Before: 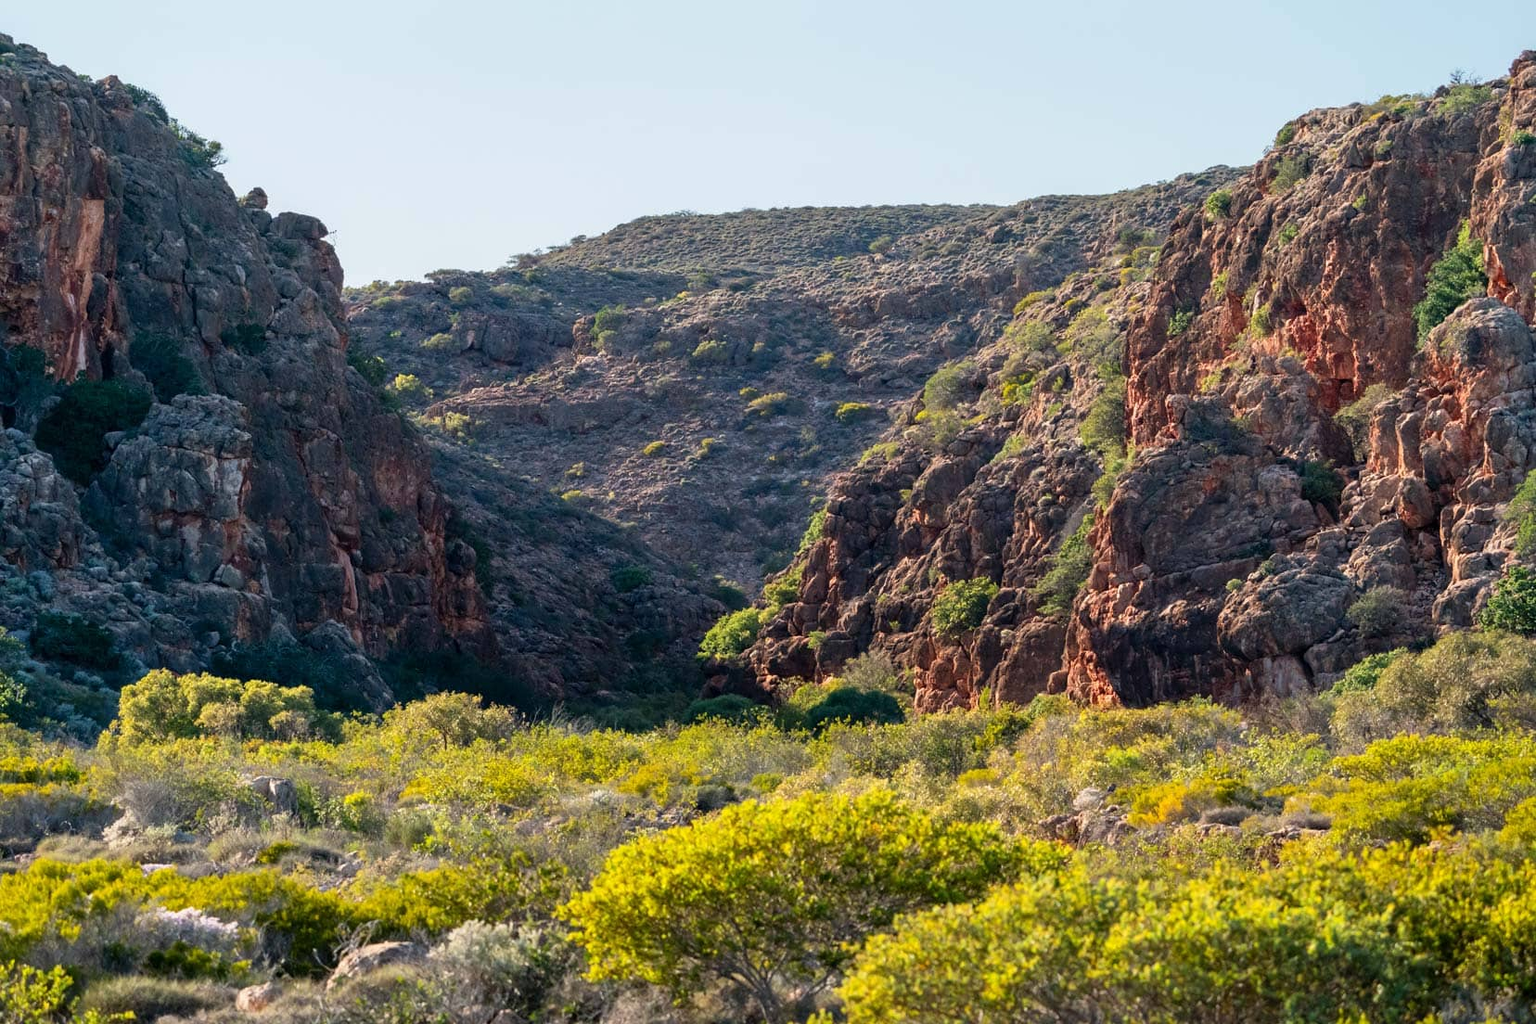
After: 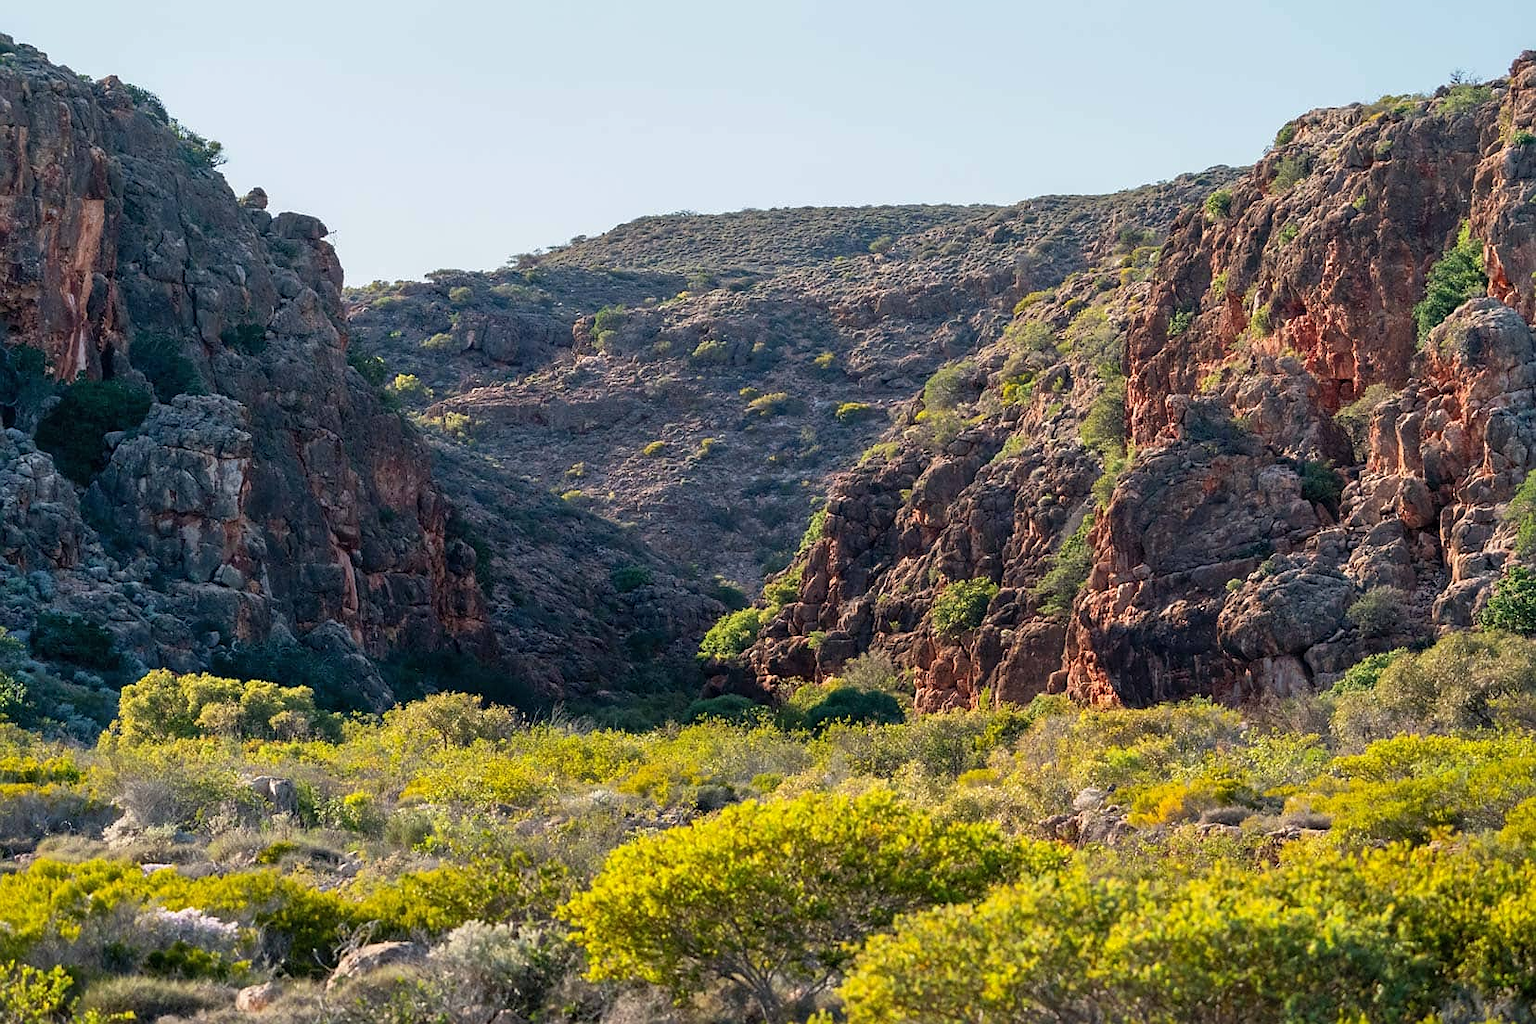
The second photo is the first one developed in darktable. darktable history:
sharpen: radius 0.984, amount 0.606
shadows and highlights: shadows 25.42, highlights -24.17, shadows color adjustment 97.67%
